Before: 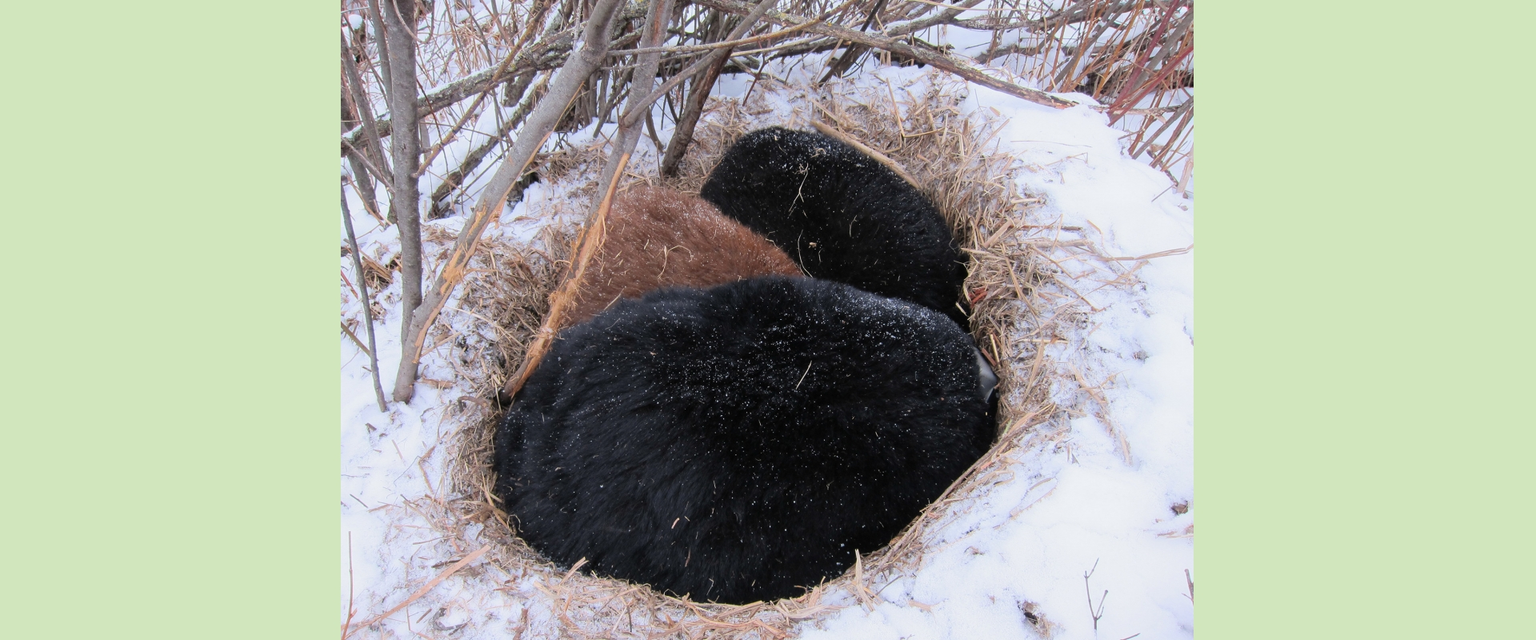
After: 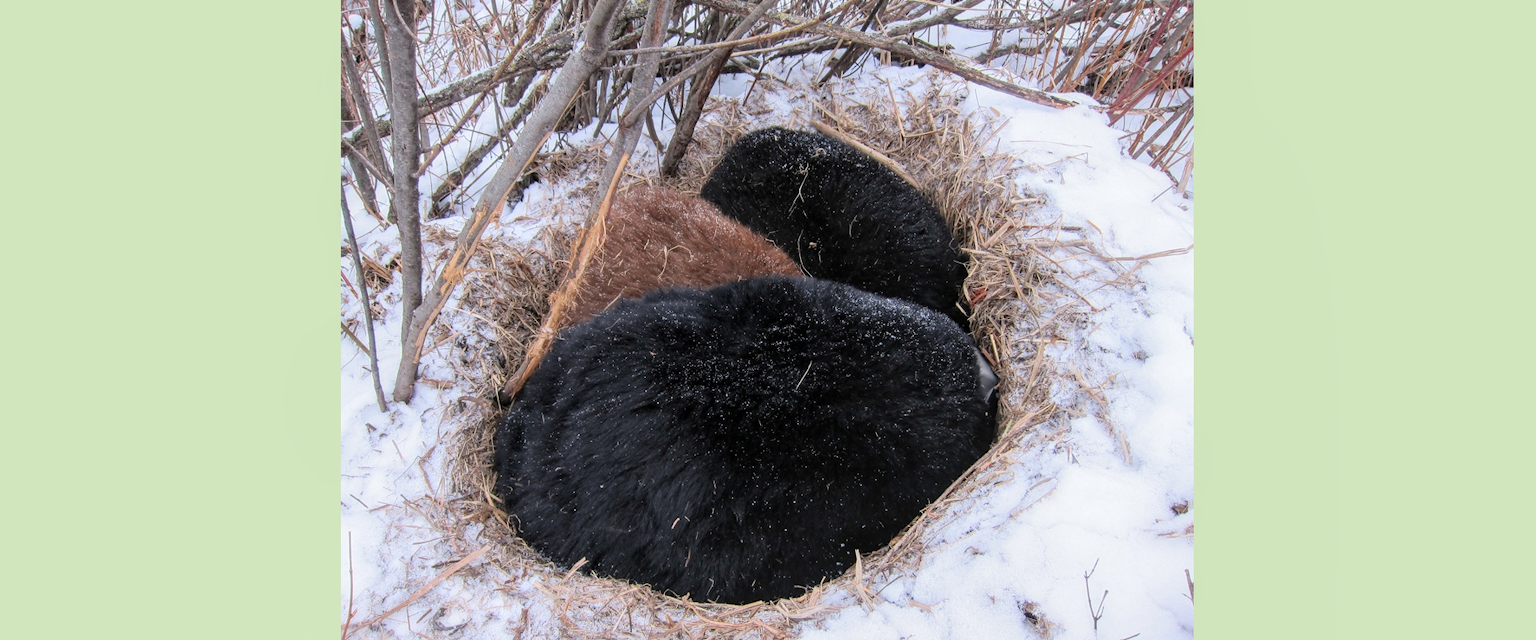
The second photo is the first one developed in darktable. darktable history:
local contrast: highlights 92%, shadows 86%, detail 160%, midtone range 0.2
